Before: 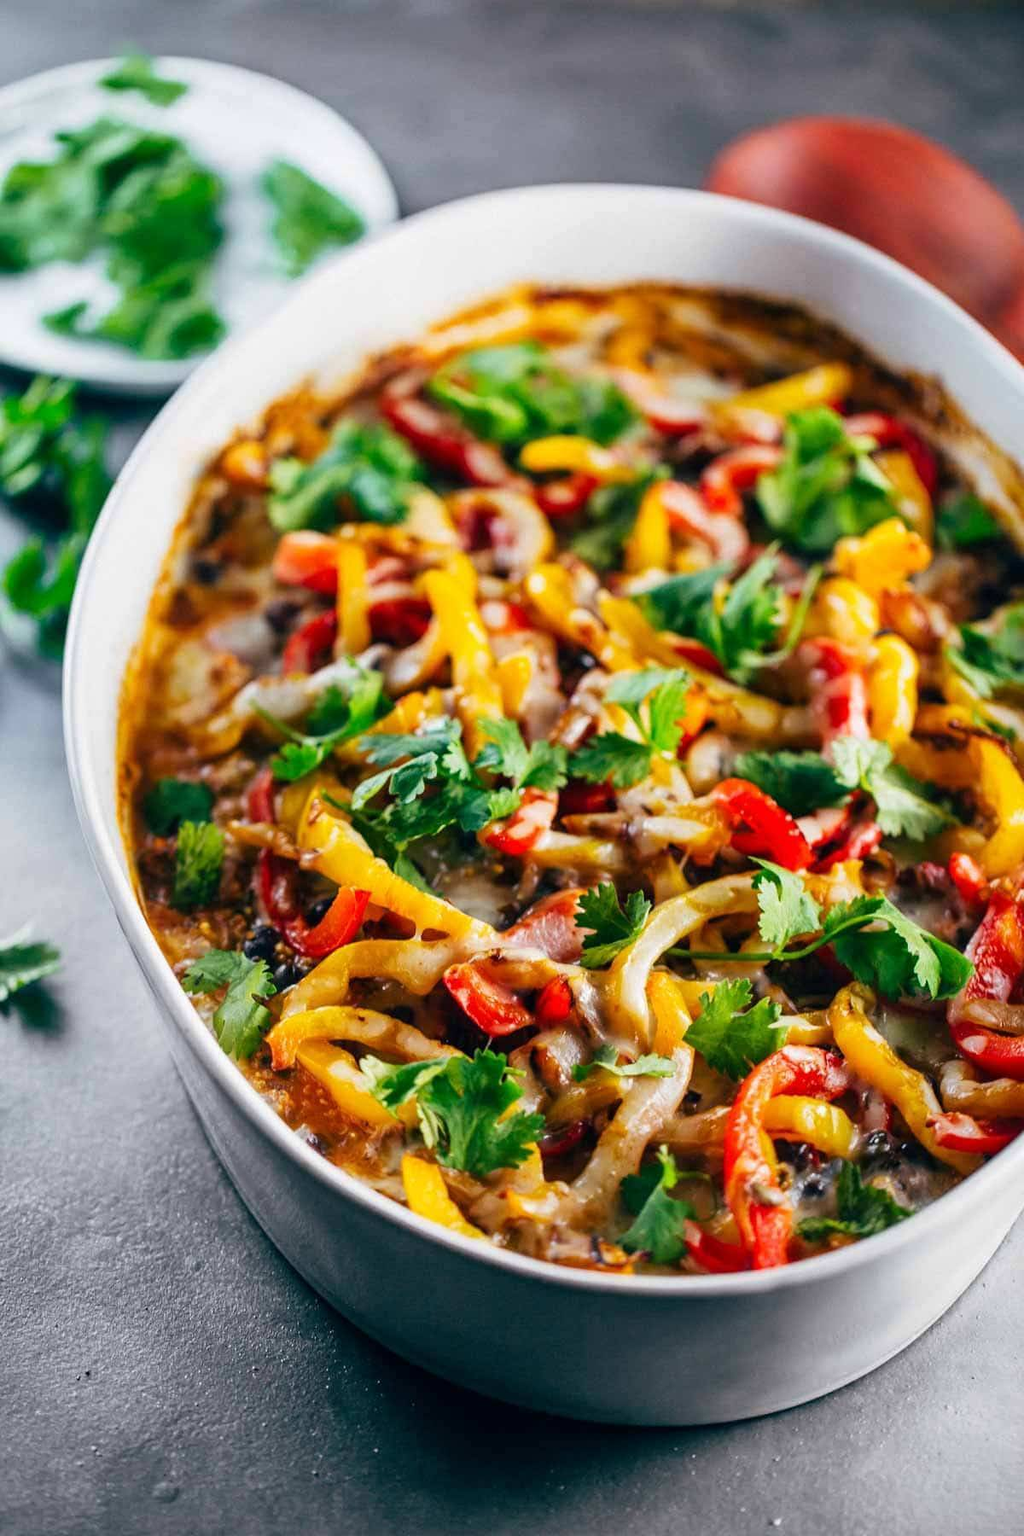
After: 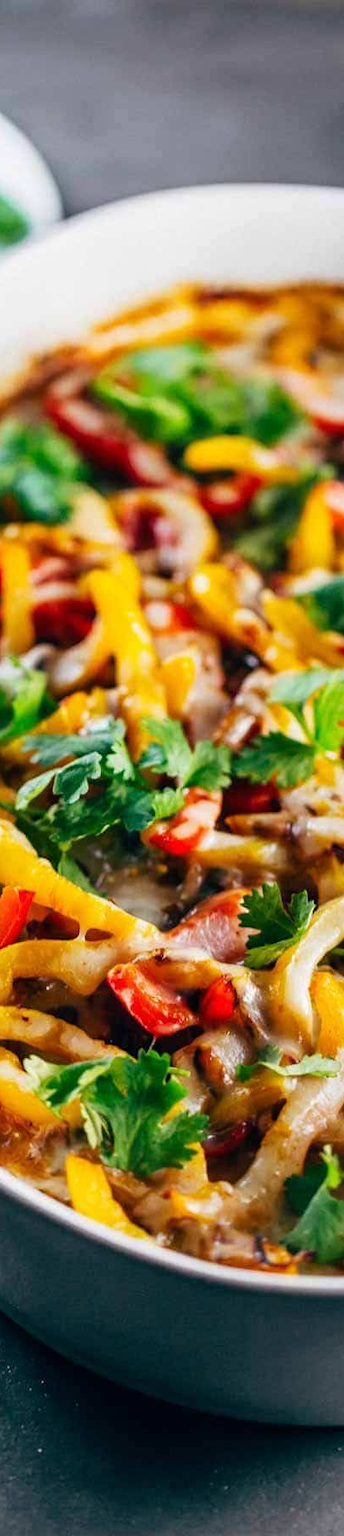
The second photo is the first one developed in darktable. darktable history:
crop: left 32.886%, right 33.395%
